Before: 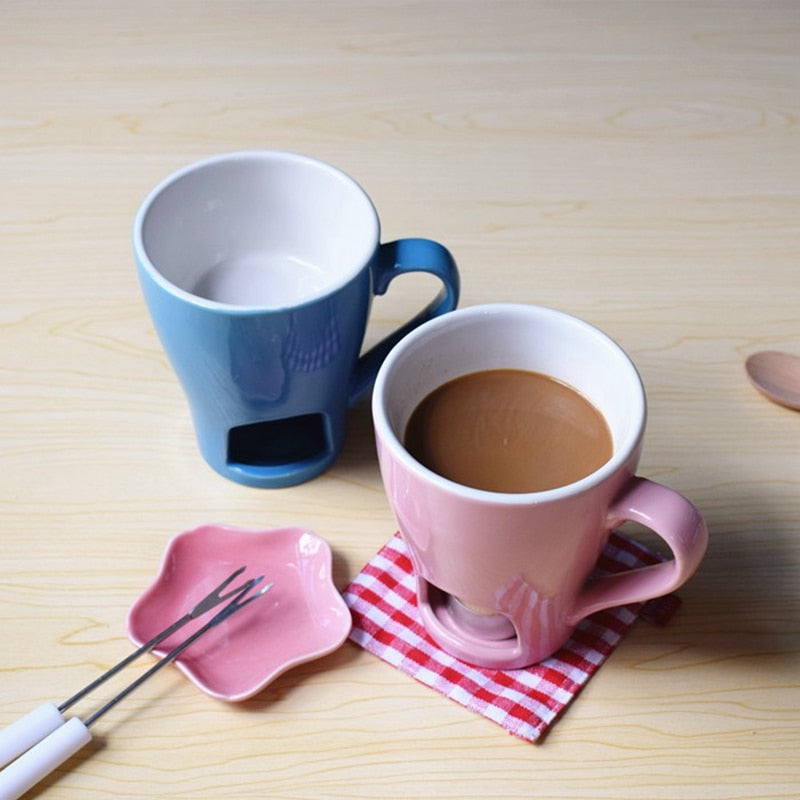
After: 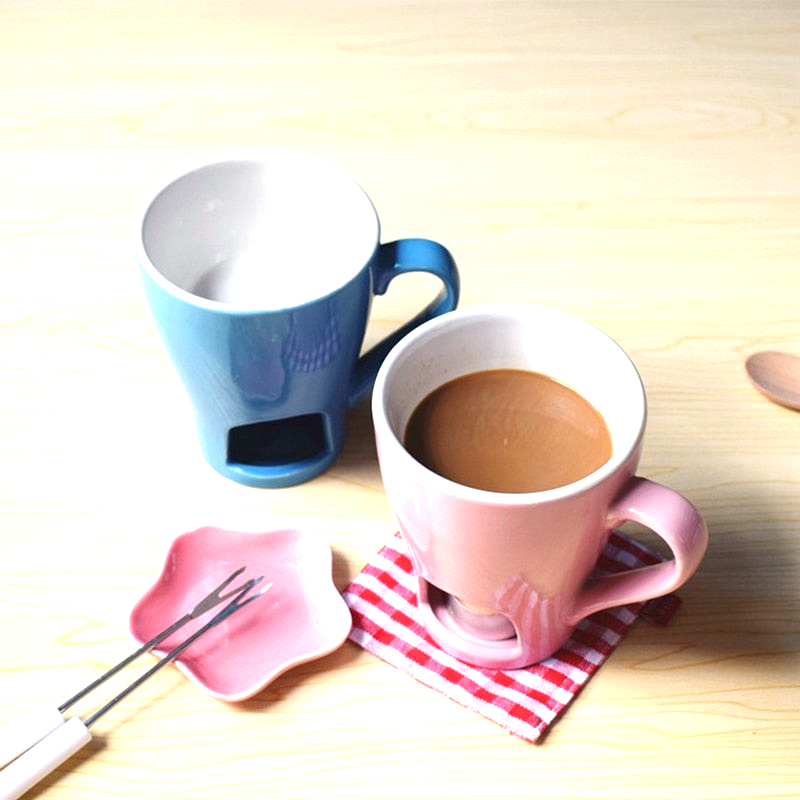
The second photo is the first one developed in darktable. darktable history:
exposure: black level correction 0, exposure 0.953 EV, compensate exposure bias true, compensate highlight preservation false
white balance: red 1.029, blue 0.92
